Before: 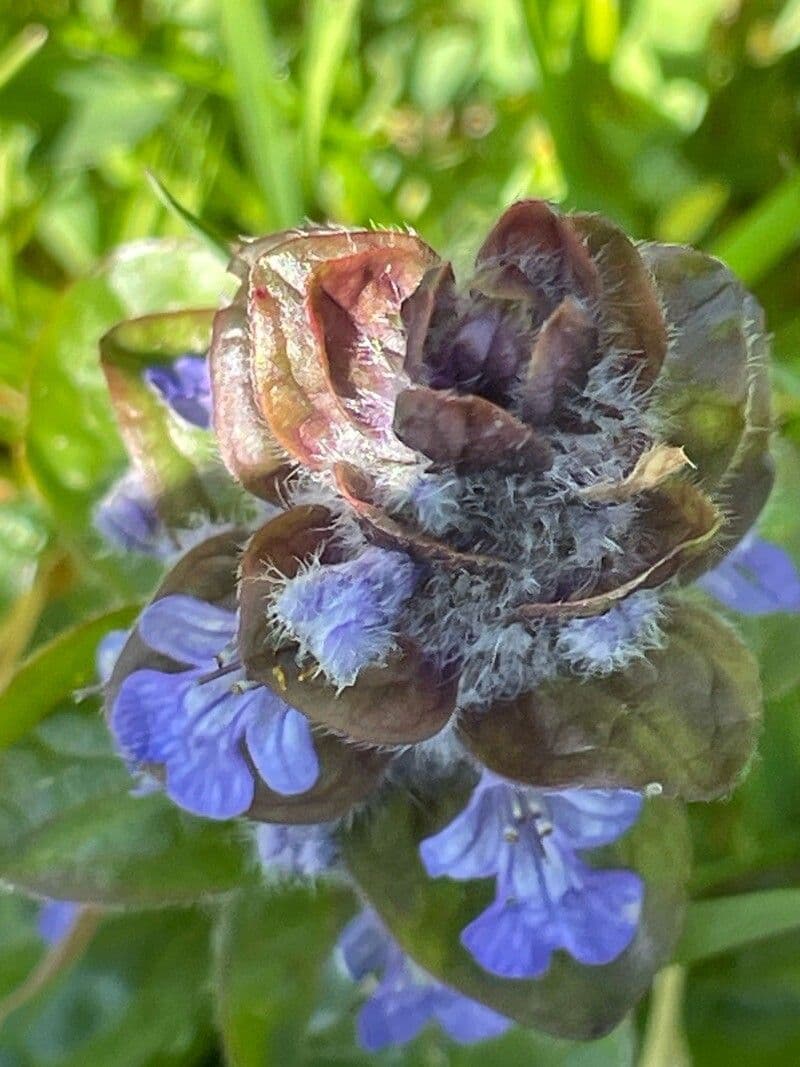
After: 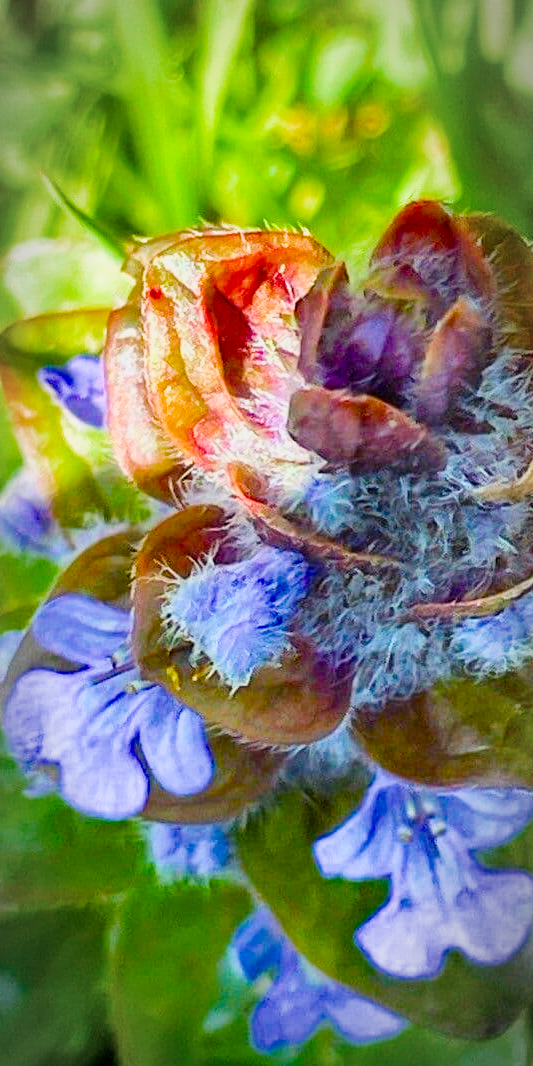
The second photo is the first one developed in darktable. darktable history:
color balance rgb: linear chroma grading › global chroma 25%, perceptual saturation grading › global saturation 45%, perceptual saturation grading › highlights -50%, perceptual saturation grading › shadows 30%, perceptual brilliance grading › global brilliance 18%, global vibrance 40%
vignetting: automatic ratio true
rgb levels: preserve colors max RGB
filmic rgb: black relative exposure -7.75 EV, white relative exposure 4.4 EV, threshold 3 EV, hardness 3.76, latitude 38.11%, contrast 0.966, highlights saturation mix 10%, shadows ↔ highlights balance 4.59%, color science v4 (2020), enable highlight reconstruction true
contrast brightness saturation: contrast 0.1, brightness 0.02, saturation 0.02
crop and rotate: left 13.409%, right 19.924%
